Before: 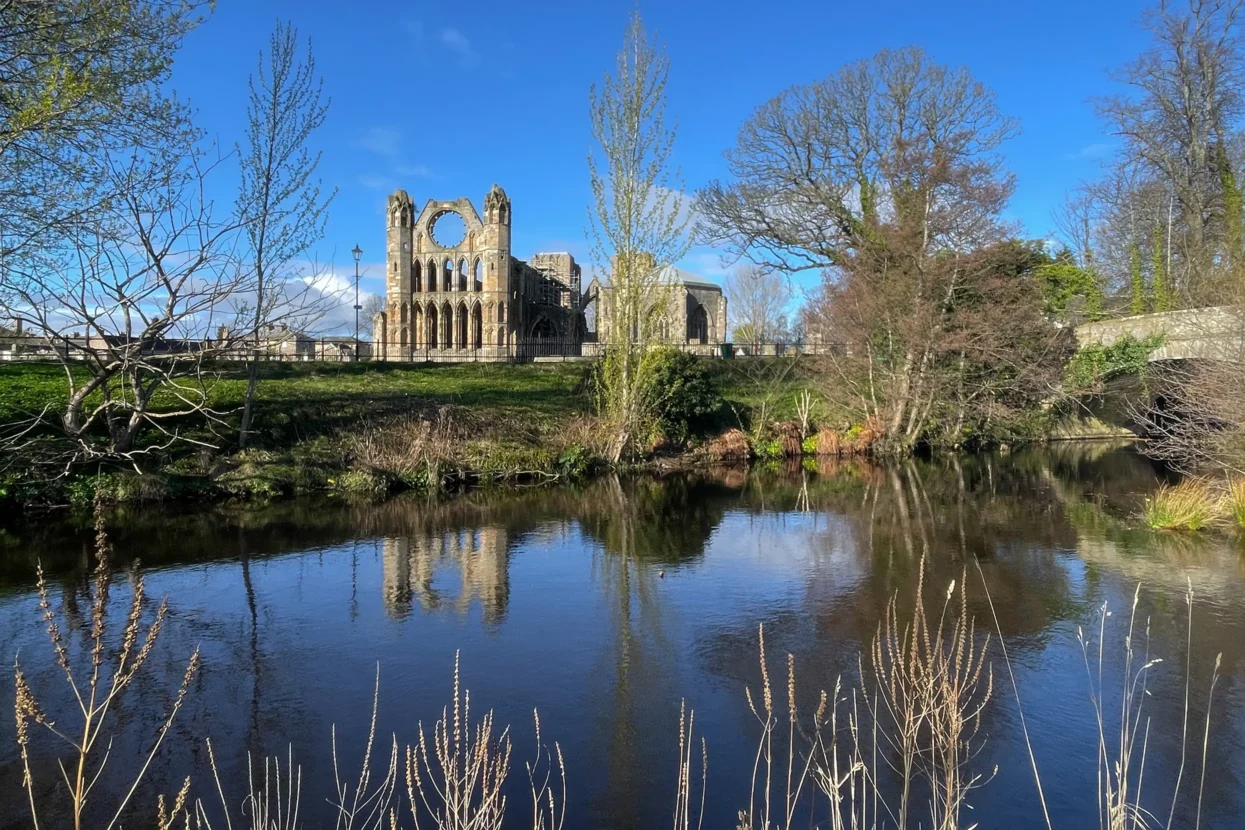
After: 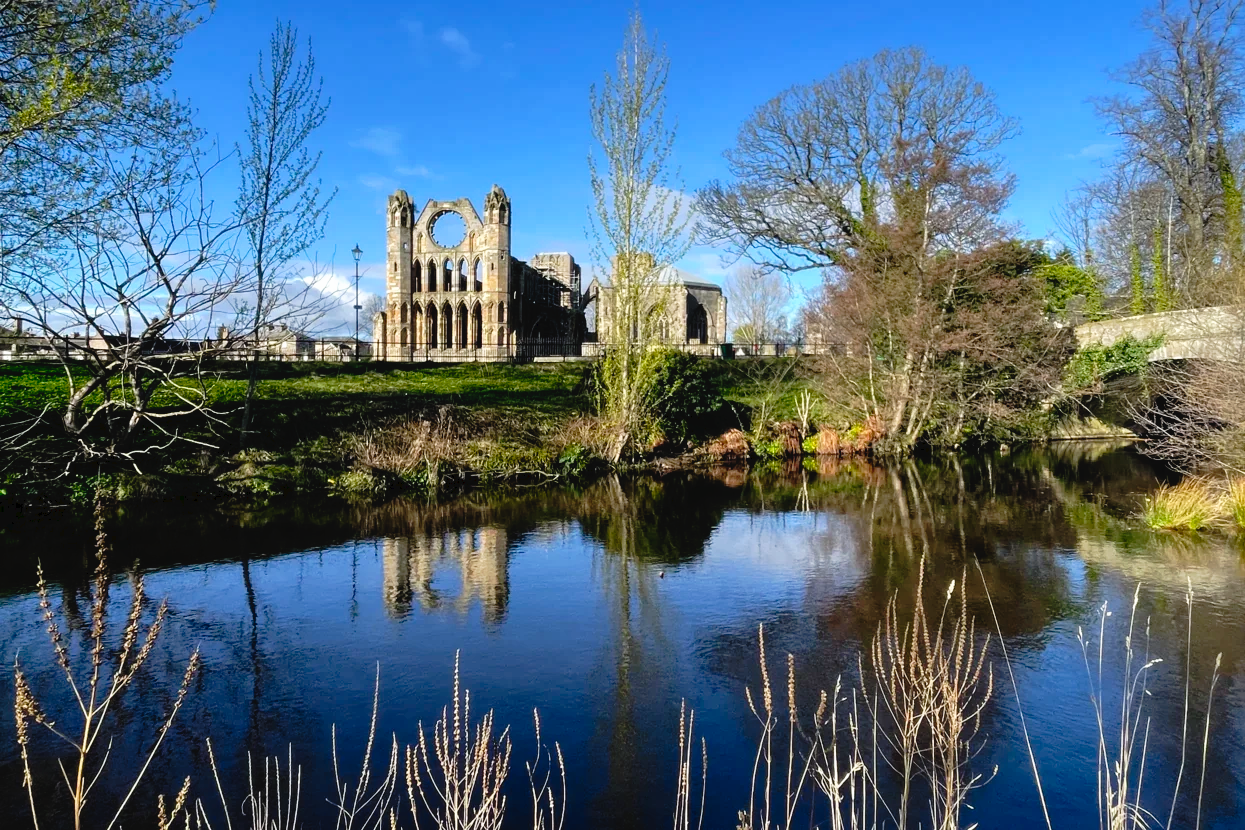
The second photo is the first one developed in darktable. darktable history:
exposure: exposure -0.116 EV, compensate exposure bias true, compensate highlight preservation false
white balance: emerald 1
tone curve: curves: ch0 [(0, 0) (0.003, 0.033) (0.011, 0.033) (0.025, 0.036) (0.044, 0.039) (0.069, 0.04) (0.1, 0.043) (0.136, 0.052) (0.177, 0.085) (0.224, 0.14) (0.277, 0.225) (0.335, 0.333) (0.399, 0.419) (0.468, 0.51) (0.543, 0.603) (0.623, 0.713) (0.709, 0.808) (0.801, 0.901) (0.898, 0.98) (1, 1)], preserve colors none
